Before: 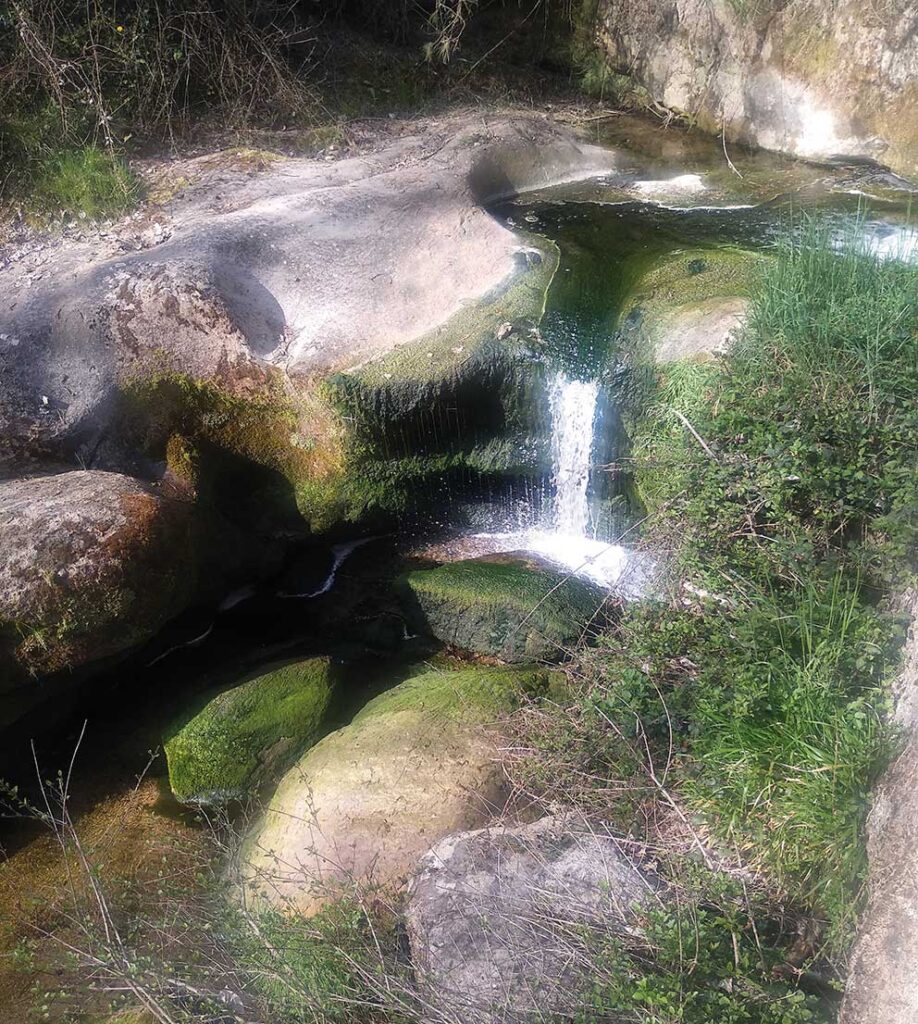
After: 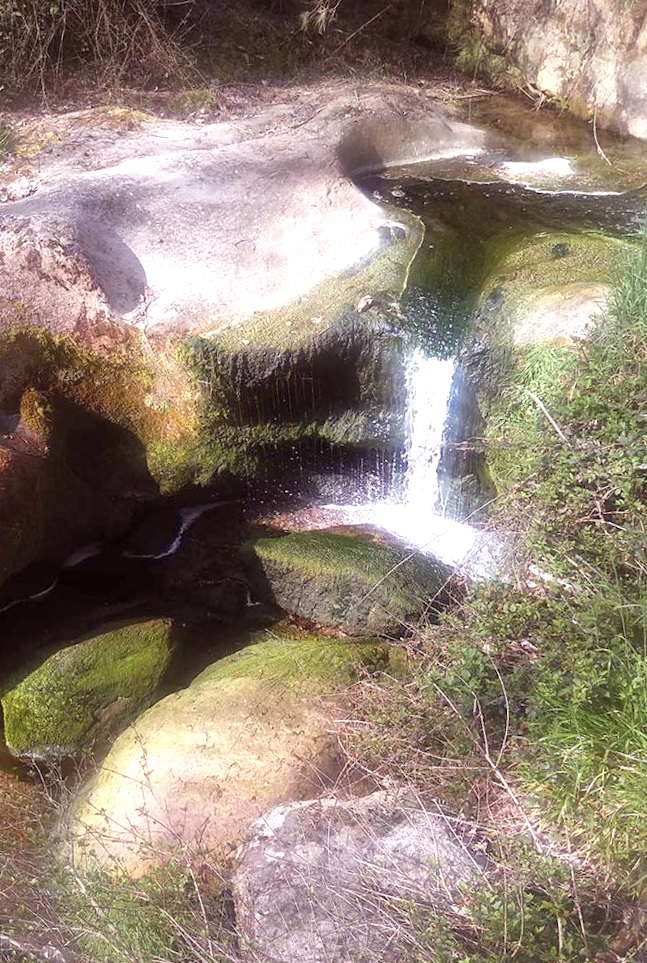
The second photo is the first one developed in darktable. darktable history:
rgb levels: mode RGB, independent channels, levels [[0, 0.474, 1], [0, 0.5, 1], [0, 0.5, 1]]
exposure: exposure 0.493 EV, compensate highlight preservation false
crop and rotate: angle -3.27°, left 14.277%, top 0.028%, right 10.766%, bottom 0.028%
